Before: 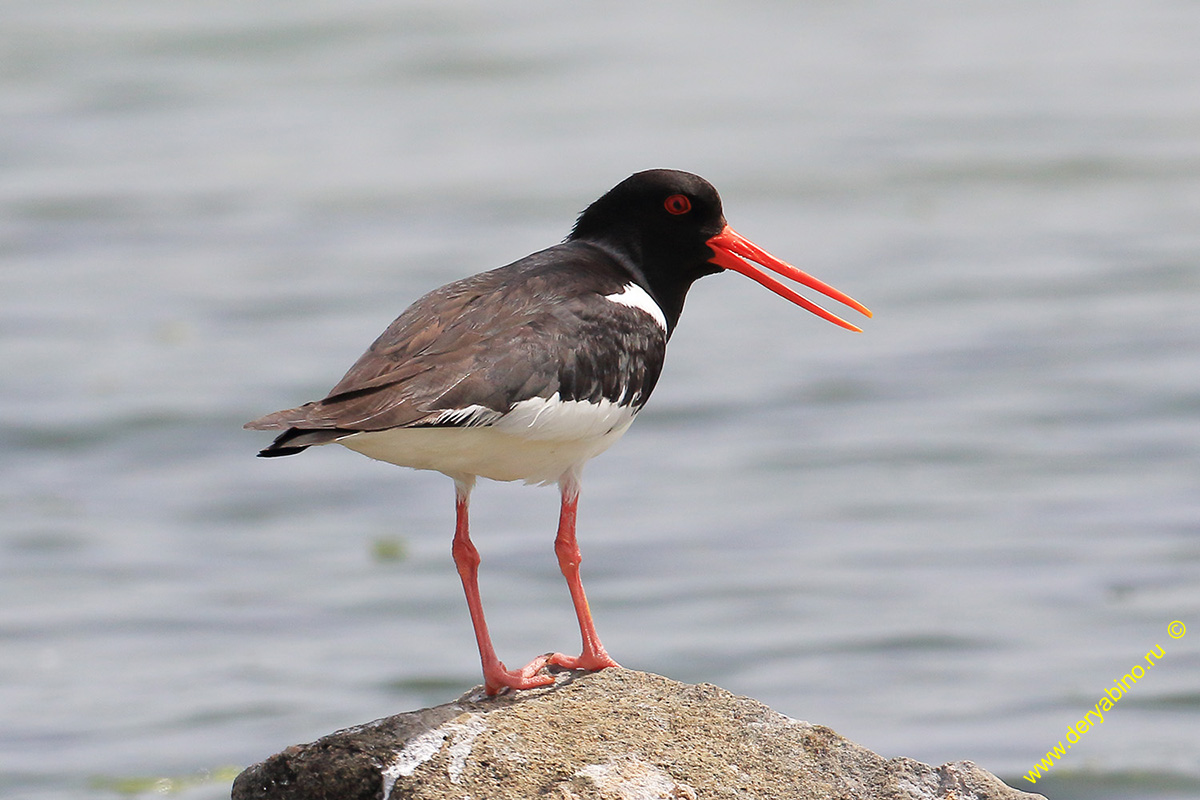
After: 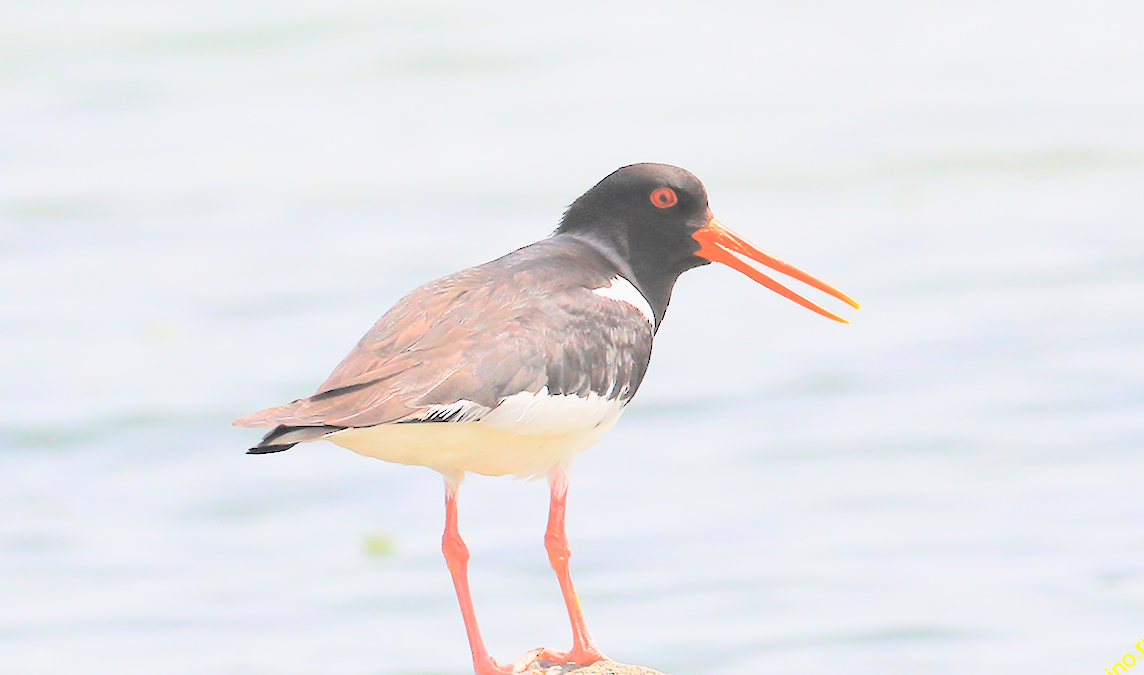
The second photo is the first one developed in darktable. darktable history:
color balance rgb: perceptual saturation grading › global saturation 12.897%, global vibrance 20%
crop and rotate: angle 0.585°, left 0.287%, right 2.901%, bottom 14.33%
contrast brightness saturation: brightness 0.98
base curve: curves: ch0 [(0, 0) (0.088, 0.125) (0.176, 0.251) (0.354, 0.501) (0.613, 0.749) (1, 0.877)], preserve colors none
